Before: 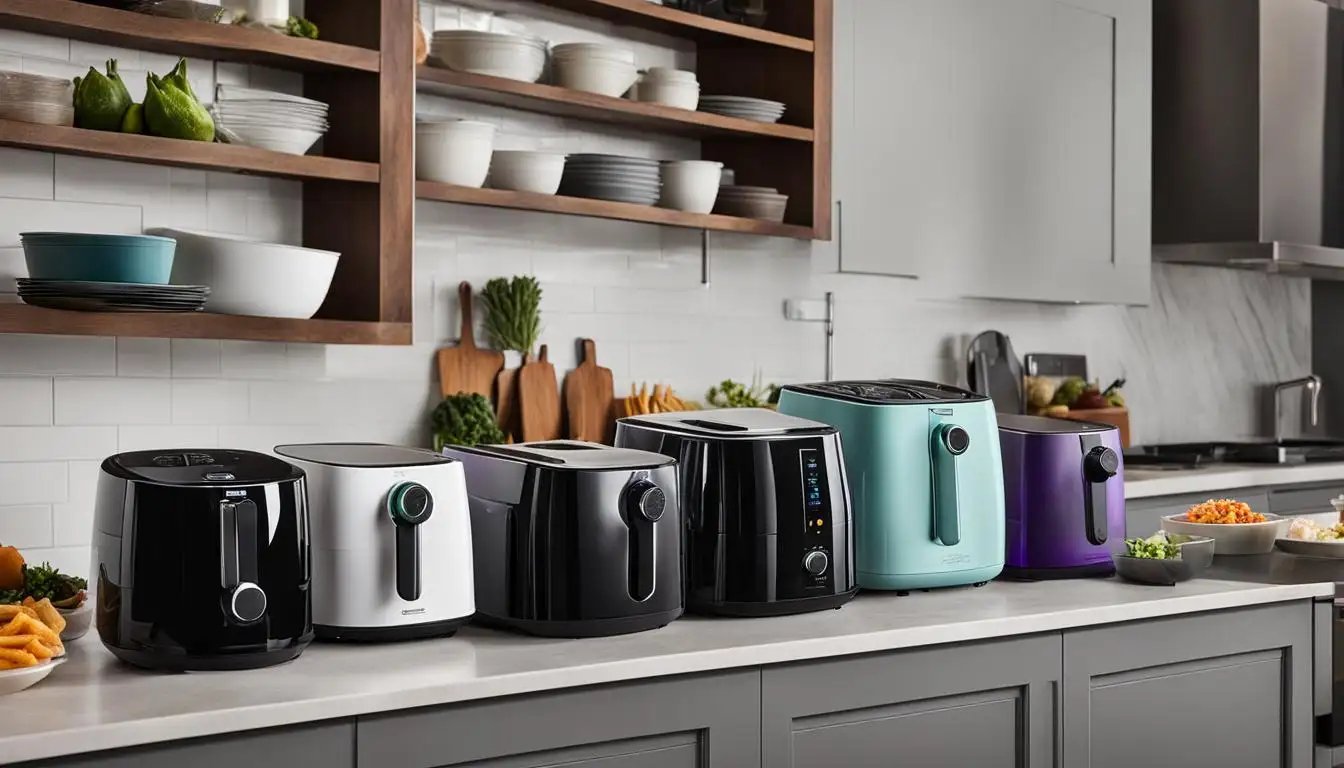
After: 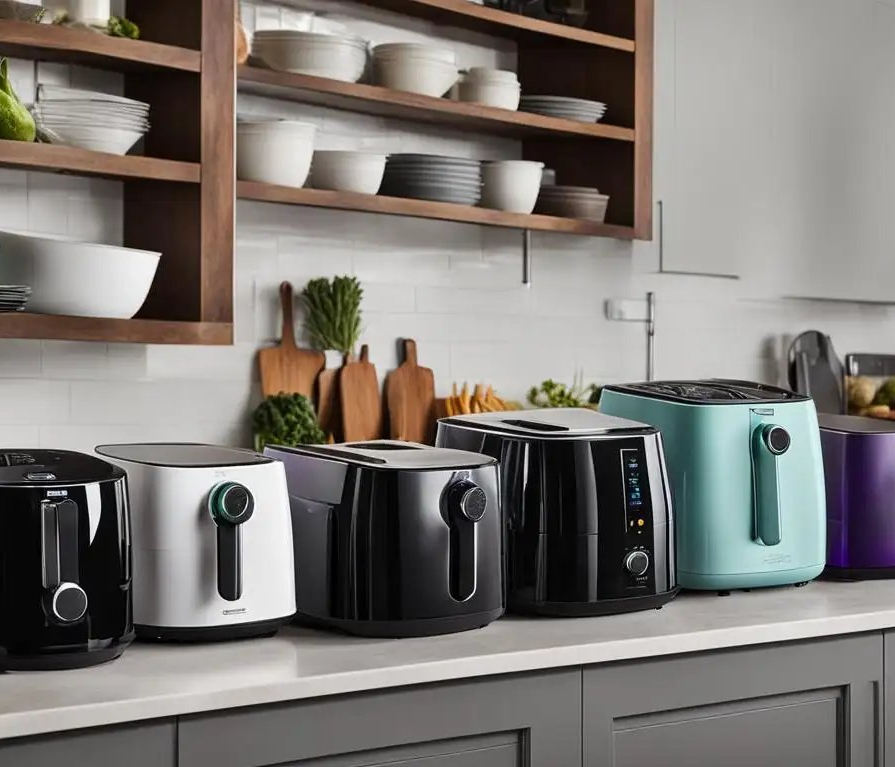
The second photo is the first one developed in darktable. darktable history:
crop and rotate: left 13.345%, right 20.017%
